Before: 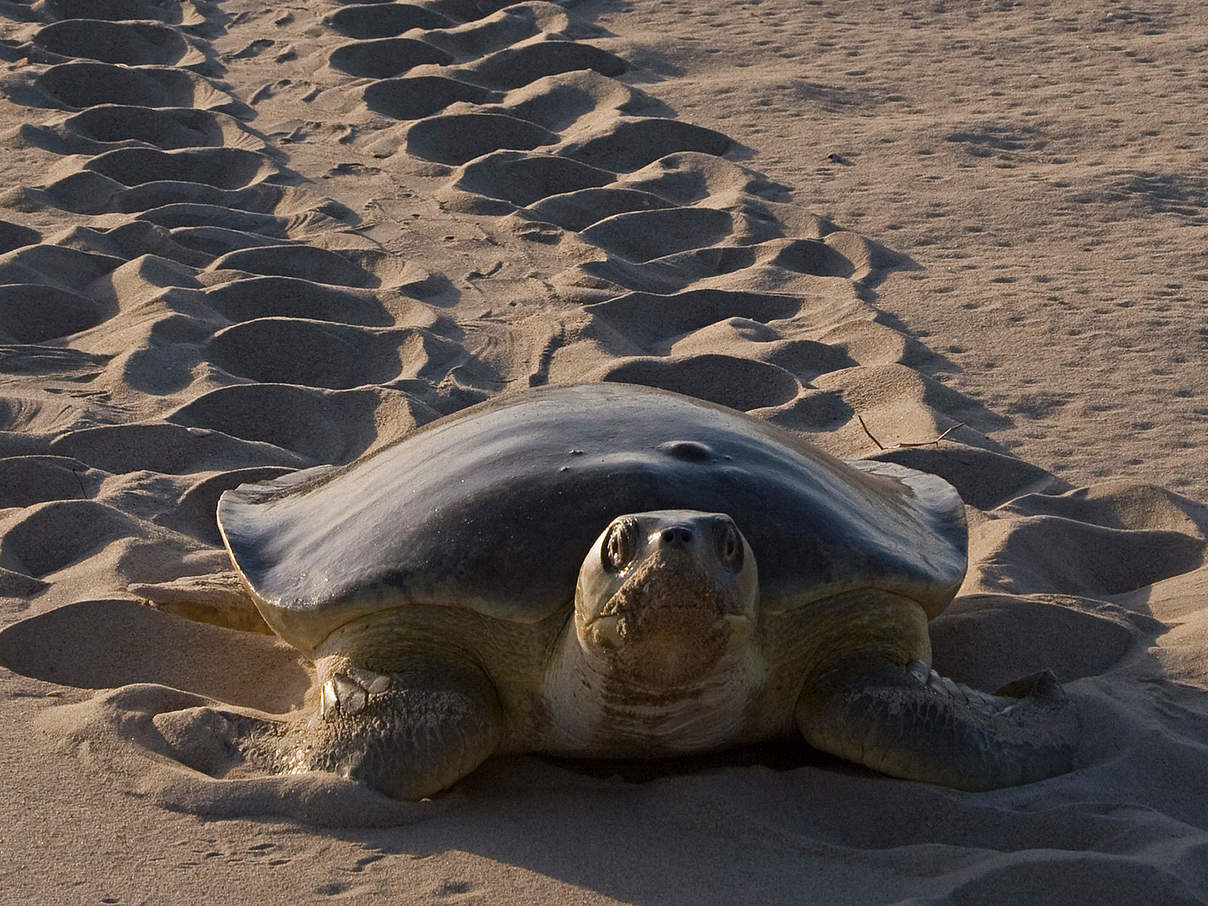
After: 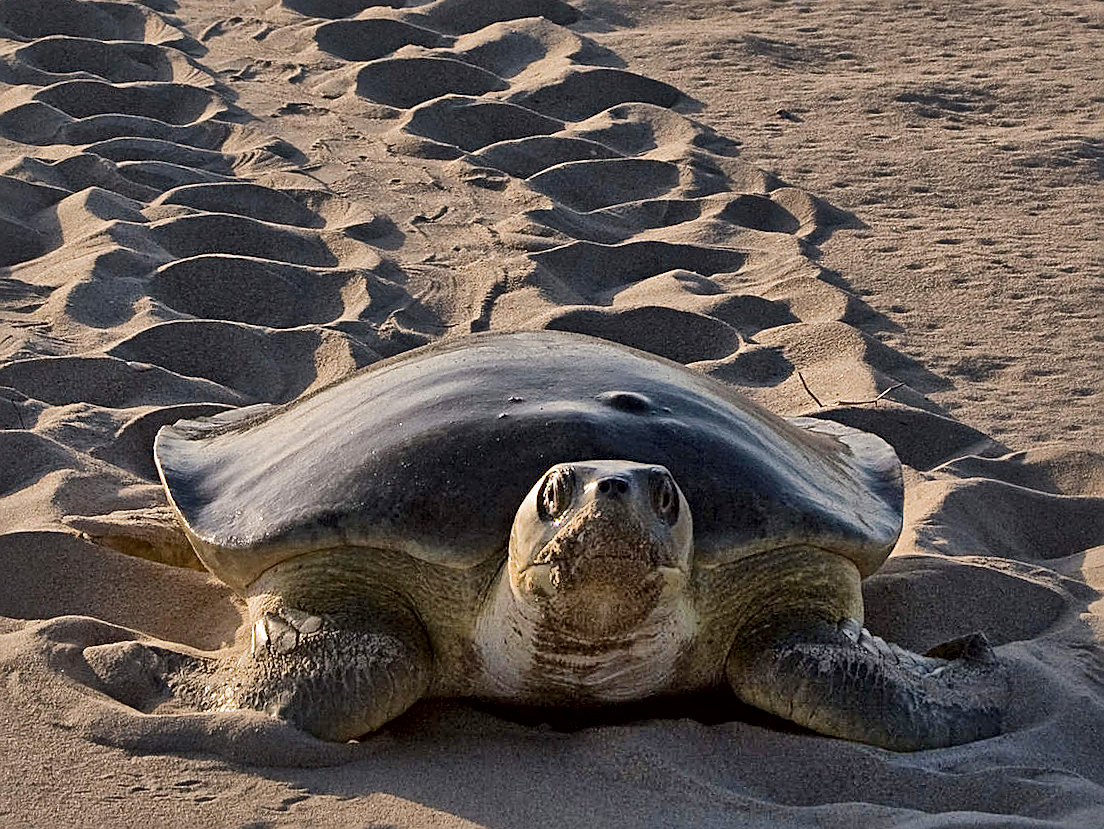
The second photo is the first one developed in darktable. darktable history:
crop and rotate: angle -1.92°, left 3.147%, top 3.863%, right 1.365%, bottom 0.59%
sharpen: on, module defaults
shadows and highlights: shadows 59.07, soften with gaussian
local contrast: mode bilateral grid, contrast 20, coarseness 50, detail 162%, midtone range 0.2
